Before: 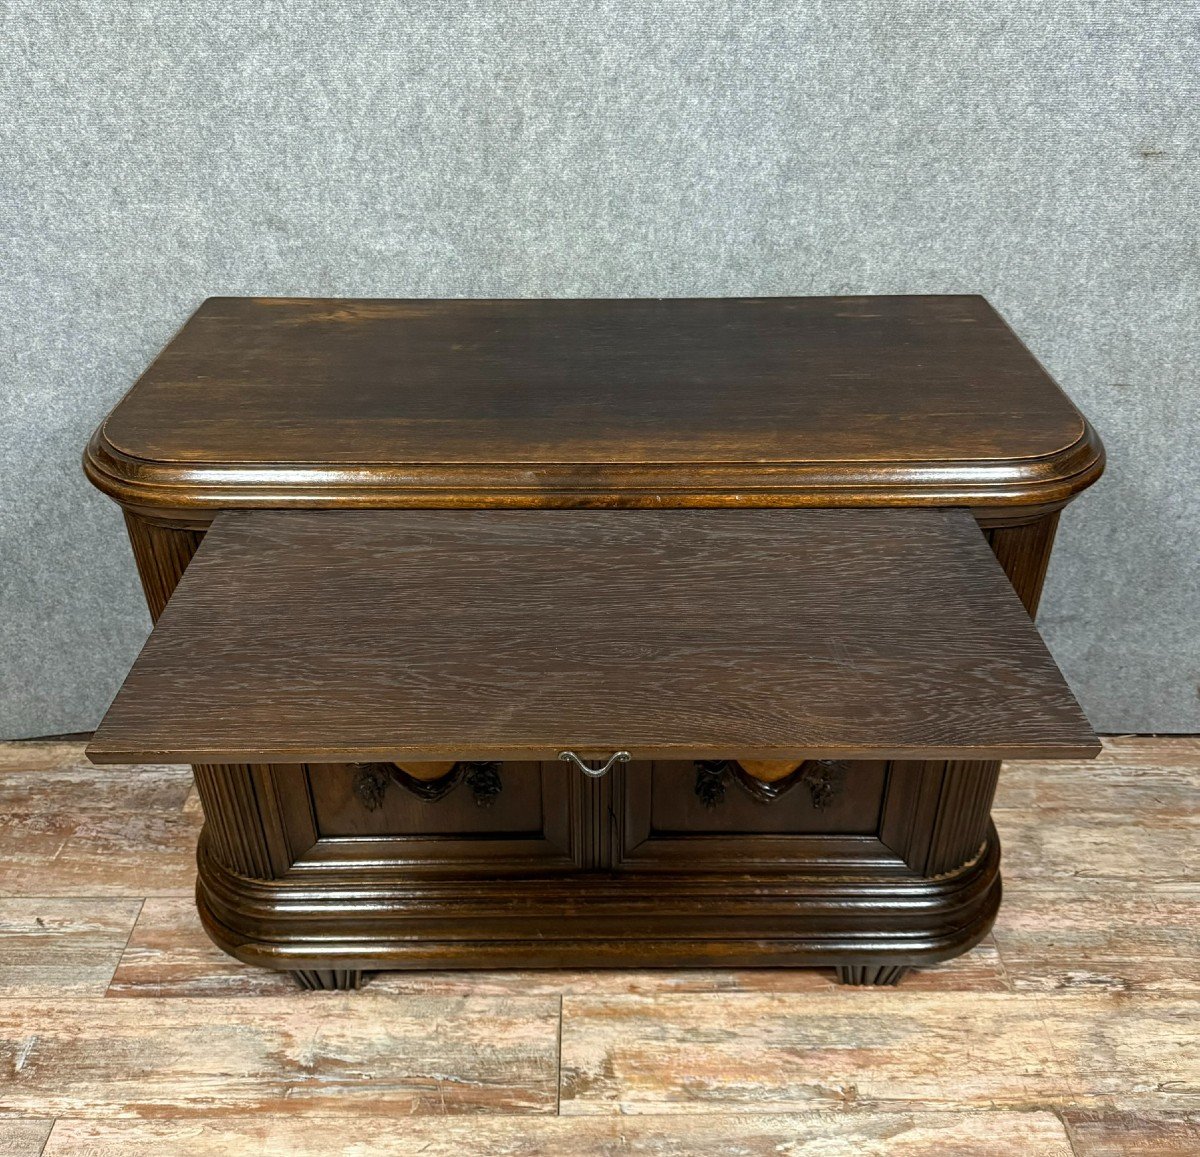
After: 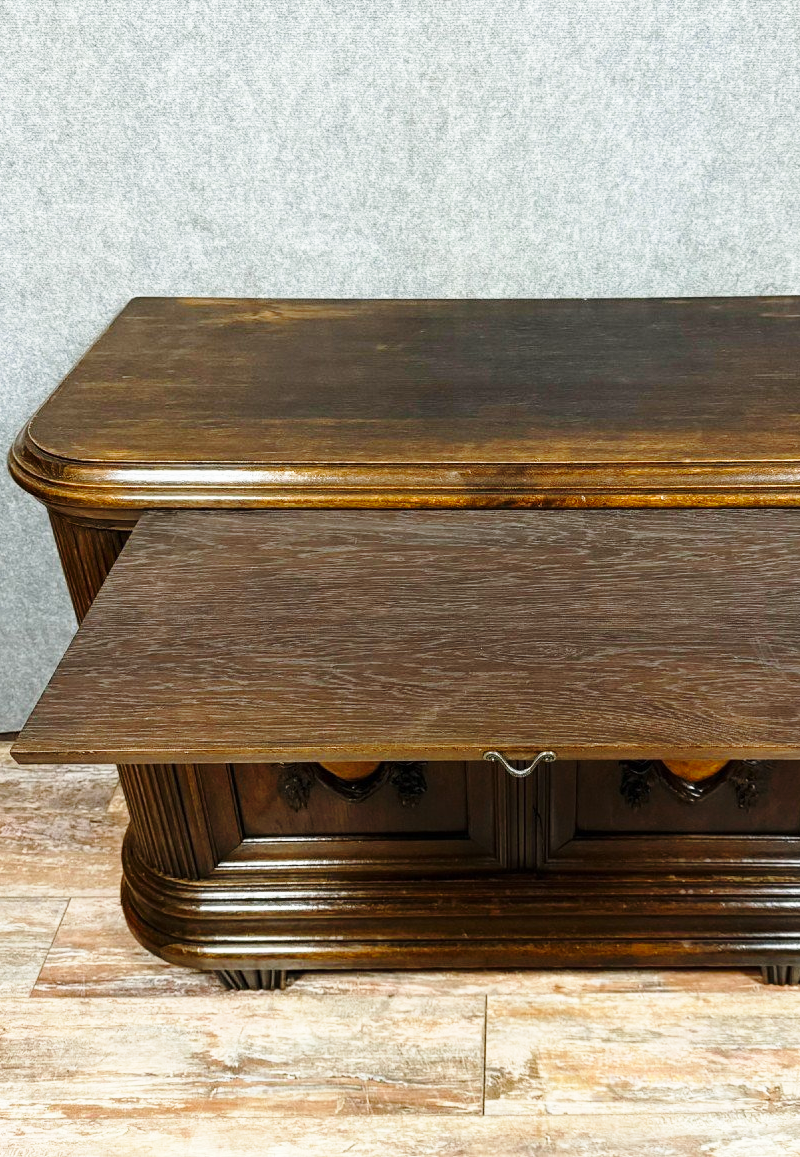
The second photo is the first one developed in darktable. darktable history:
base curve: curves: ch0 [(0, 0) (0.028, 0.03) (0.121, 0.232) (0.46, 0.748) (0.859, 0.968) (1, 1)], preserve colors none
exposure: exposure -0.109 EV, compensate exposure bias true, compensate highlight preservation false
crop and rotate: left 6.272%, right 27.042%
